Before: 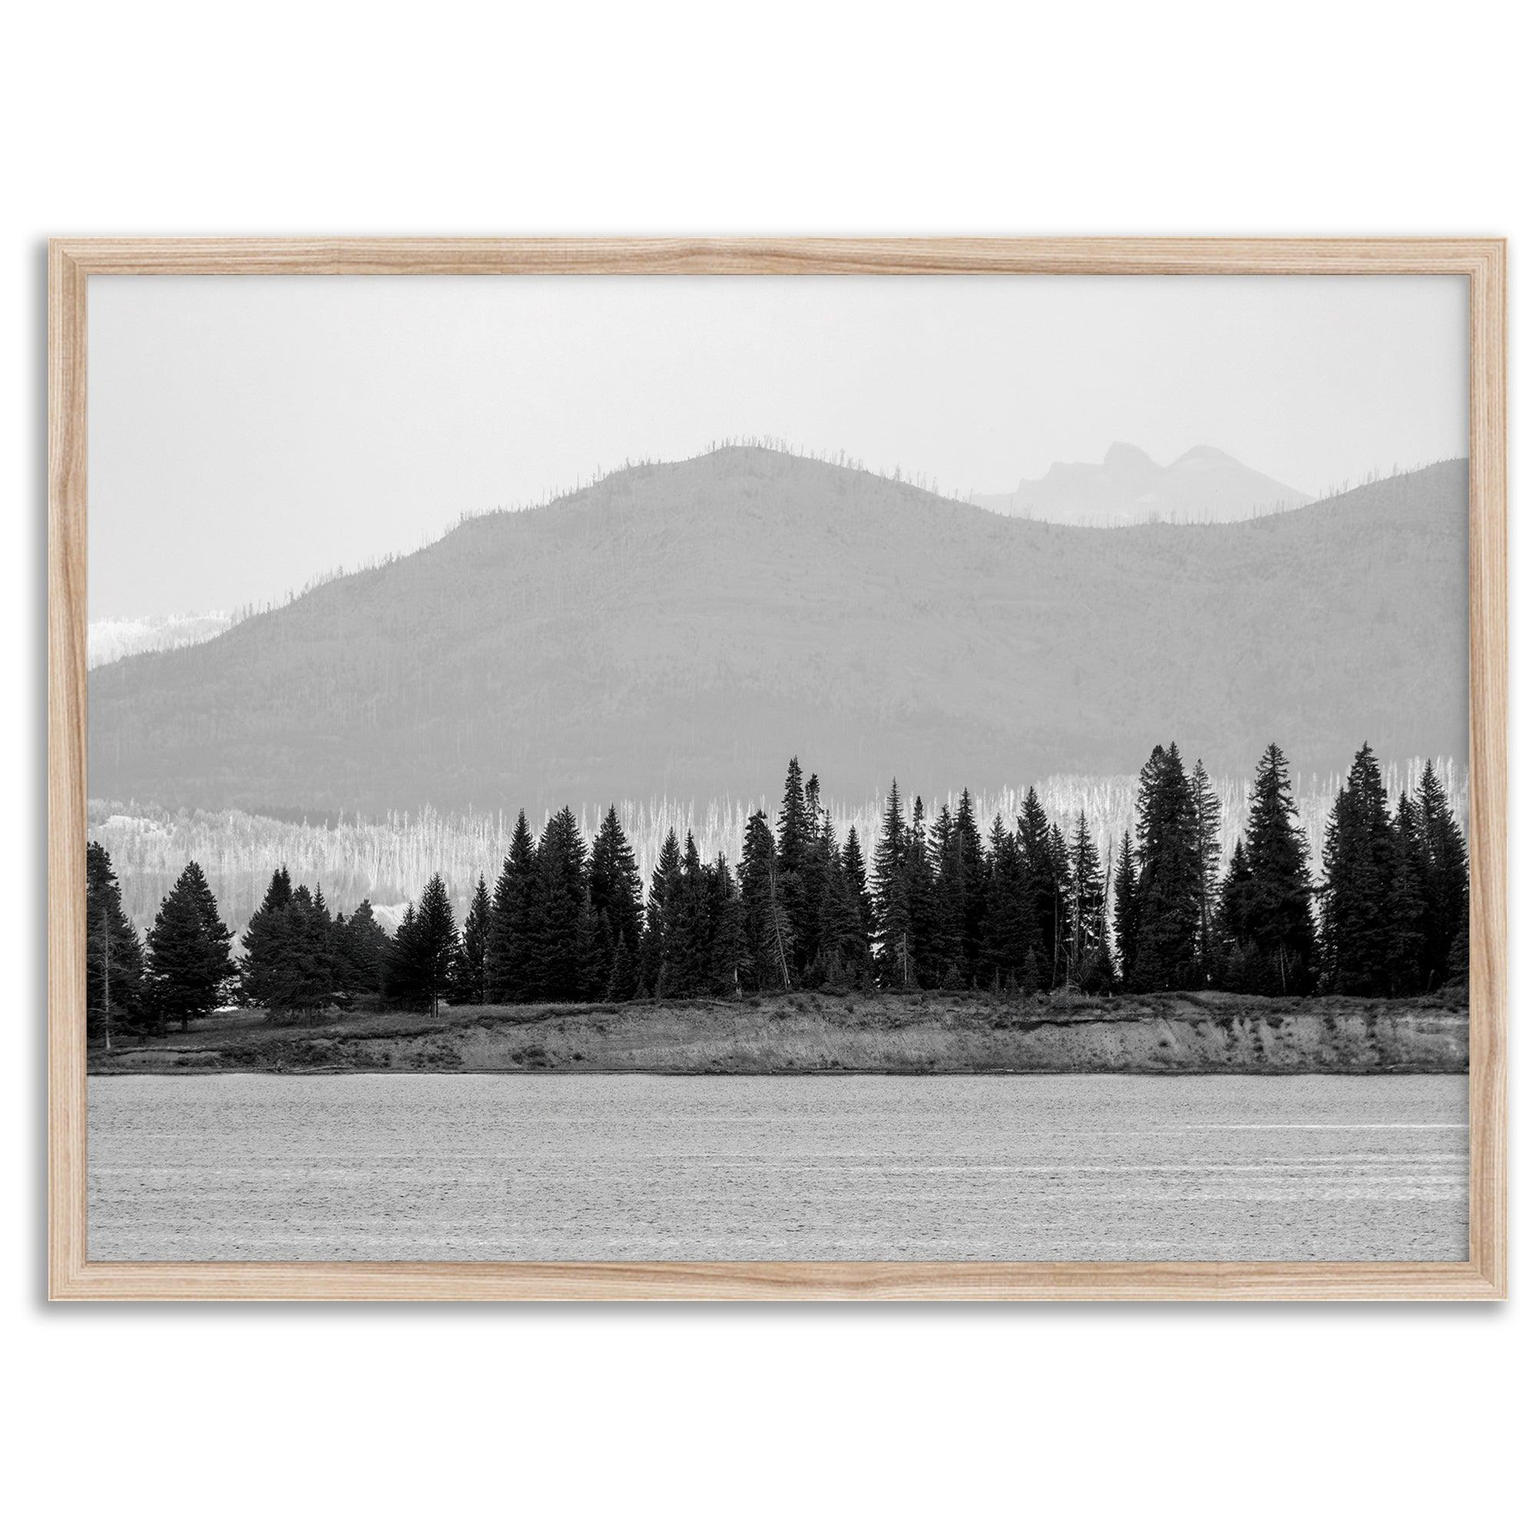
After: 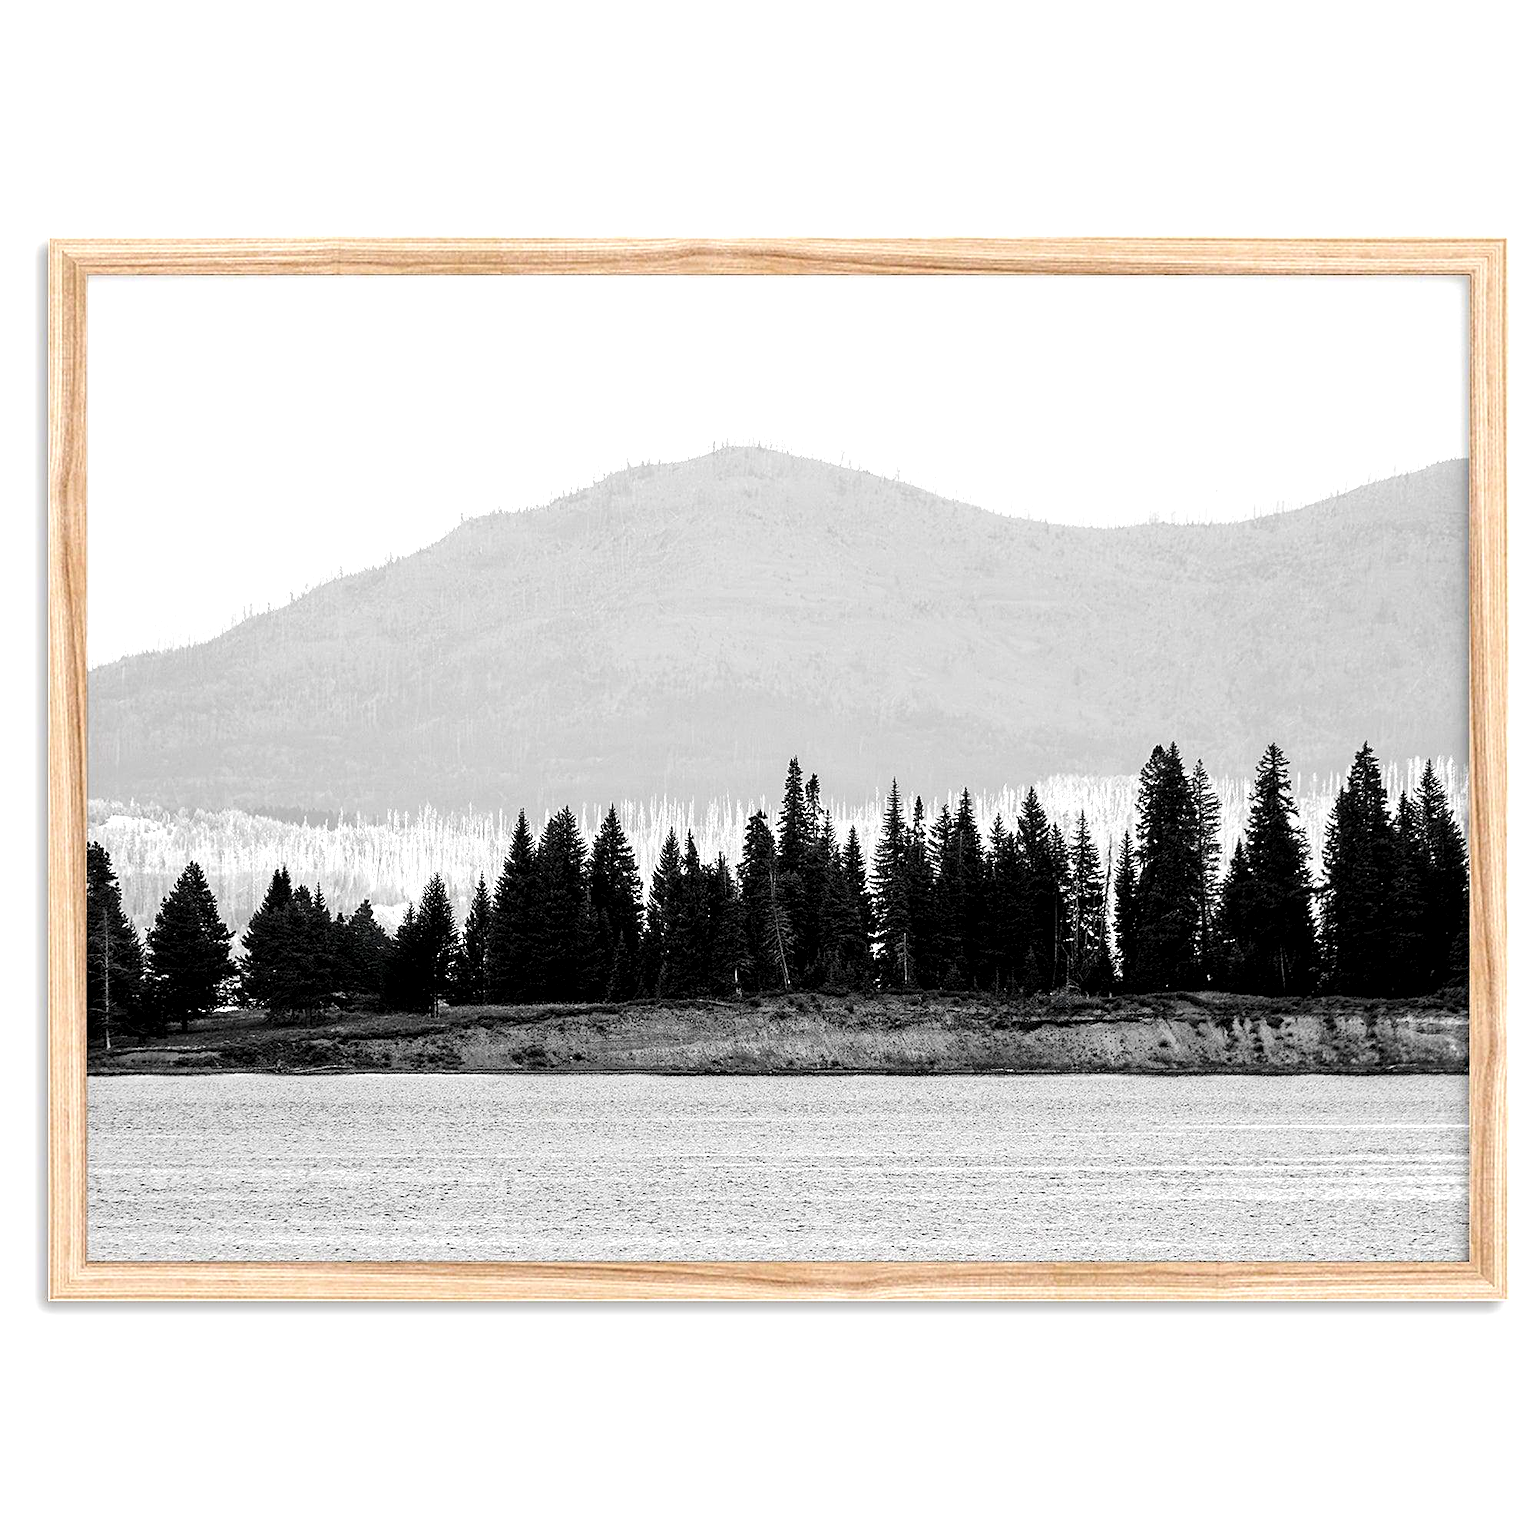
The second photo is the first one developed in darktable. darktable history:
tone equalizer: -8 EV -0.75 EV, -7 EV -0.7 EV, -6 EV -0.6 EV, -5 EV -0.4 EV, -3 EV 0.4 EV, -2 EV 0.6 EV, -1 EV 0.7 EV, +0 EV 0.75 EV, edges refinement/feathering 500, mask exposure compensation -1.57 EV, preserve details no
white balance: emerald 1
exposure: black level correction 0.009, compensate highlight preservation false
color zones: curves: ch0 [(0, 0.425) (0.143, 0.422) (0.286, 0.42) (0.429, 0.419) (0.571, 0.419) (0.714, 0.42) (0.857, 0.422) (1, 0.425)]; ch1 [(0, 0.666) (0.143, 0.669) (0.286, 0.671) (0.429, 0.67) (0.571, 0.67) (0.714, 0.67) (0.857, 0.67) (1, 0.666)]
sharpen: on, module defaults
